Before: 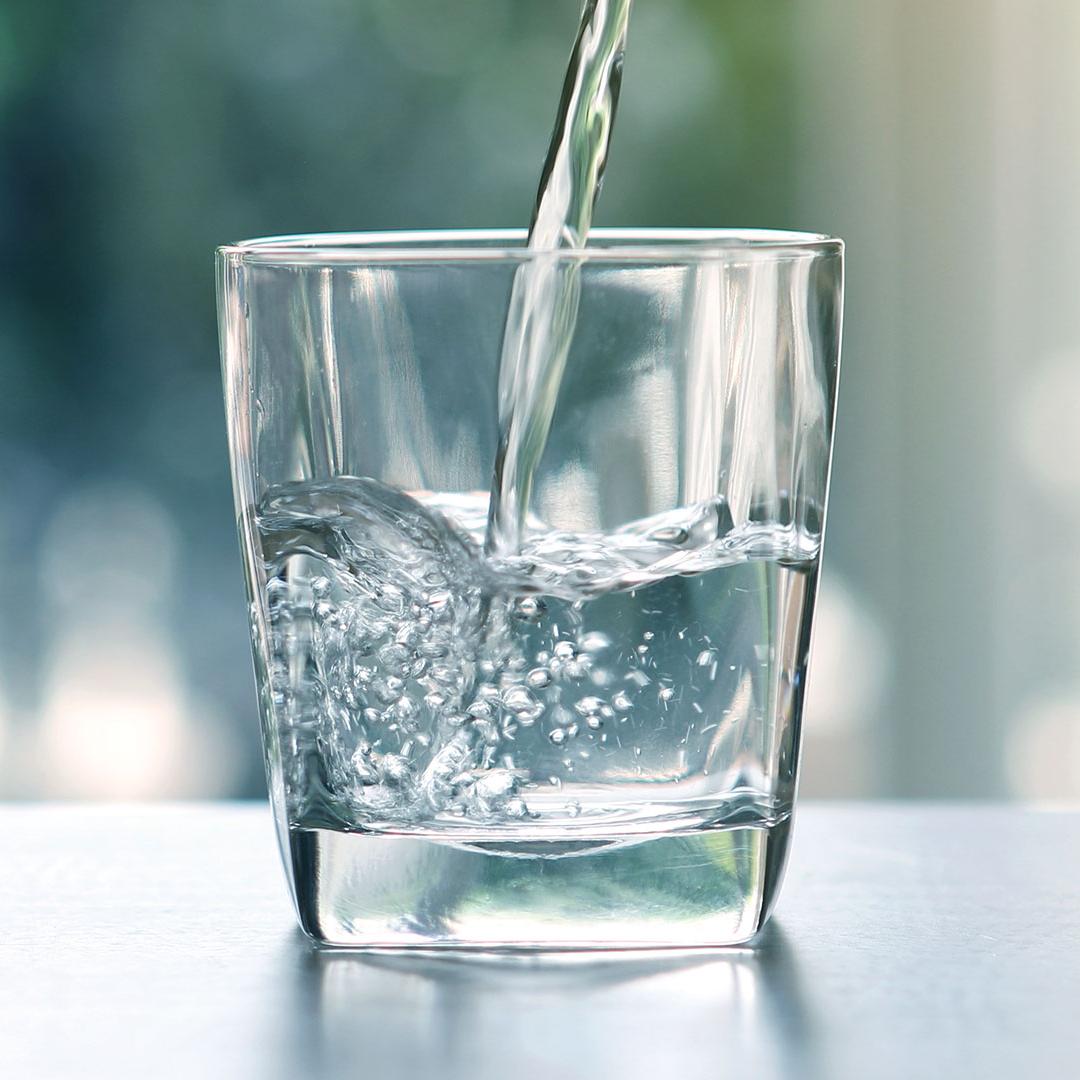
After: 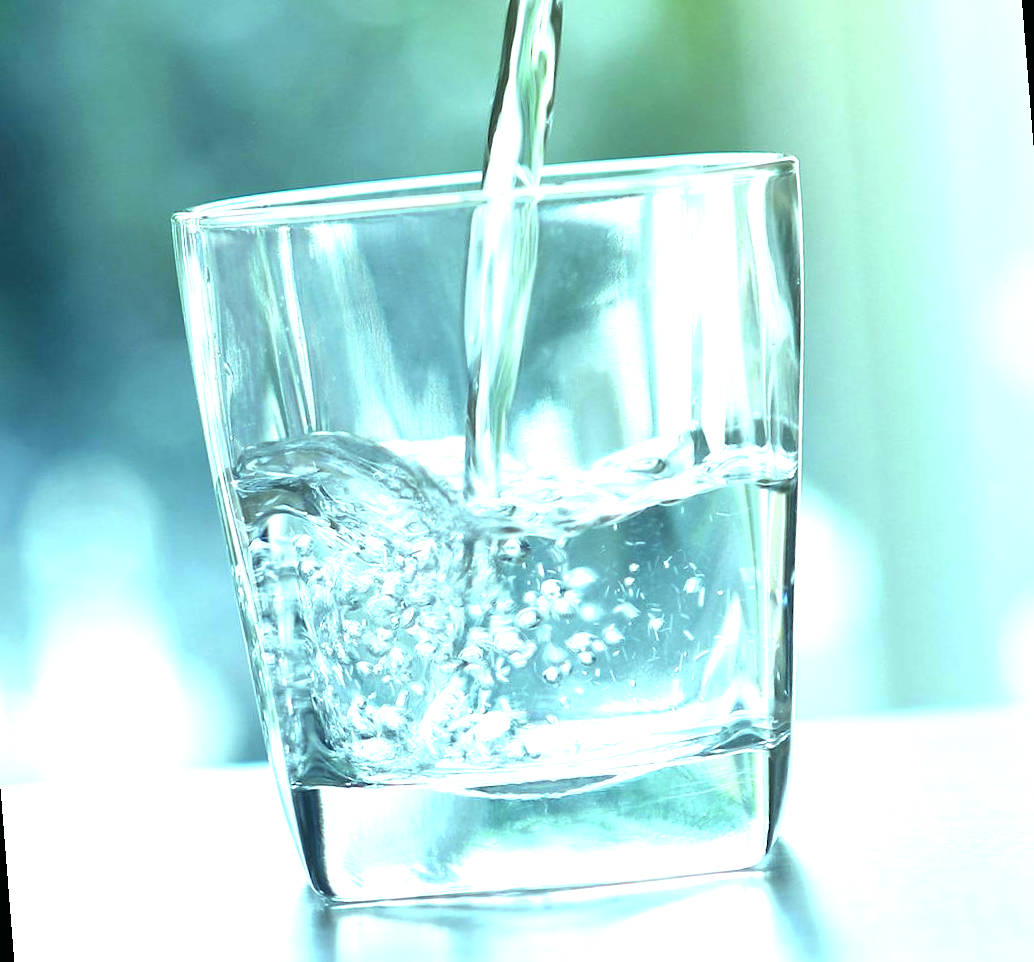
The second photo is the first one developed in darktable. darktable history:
rotate and perspective: rotation -4.57°, crop left 0.054, crop right 0.944, crop top 0.087, crop bottom 0.914
color balance: mode lift, gamma, gain (sRGB), lift [0.997, 0.979, 1.021, 1.011], gamma [1, 1.084, 0.916, 0.998], gain [1, 0.87, 1.13, 1.101], contrast 4.55%, contrast fulcrum 38.24%, output saturation 104.09%
exposure: black level correction 0, exposure 1.015 EV, compensate exposure bias true, compensate highlight preservation false
